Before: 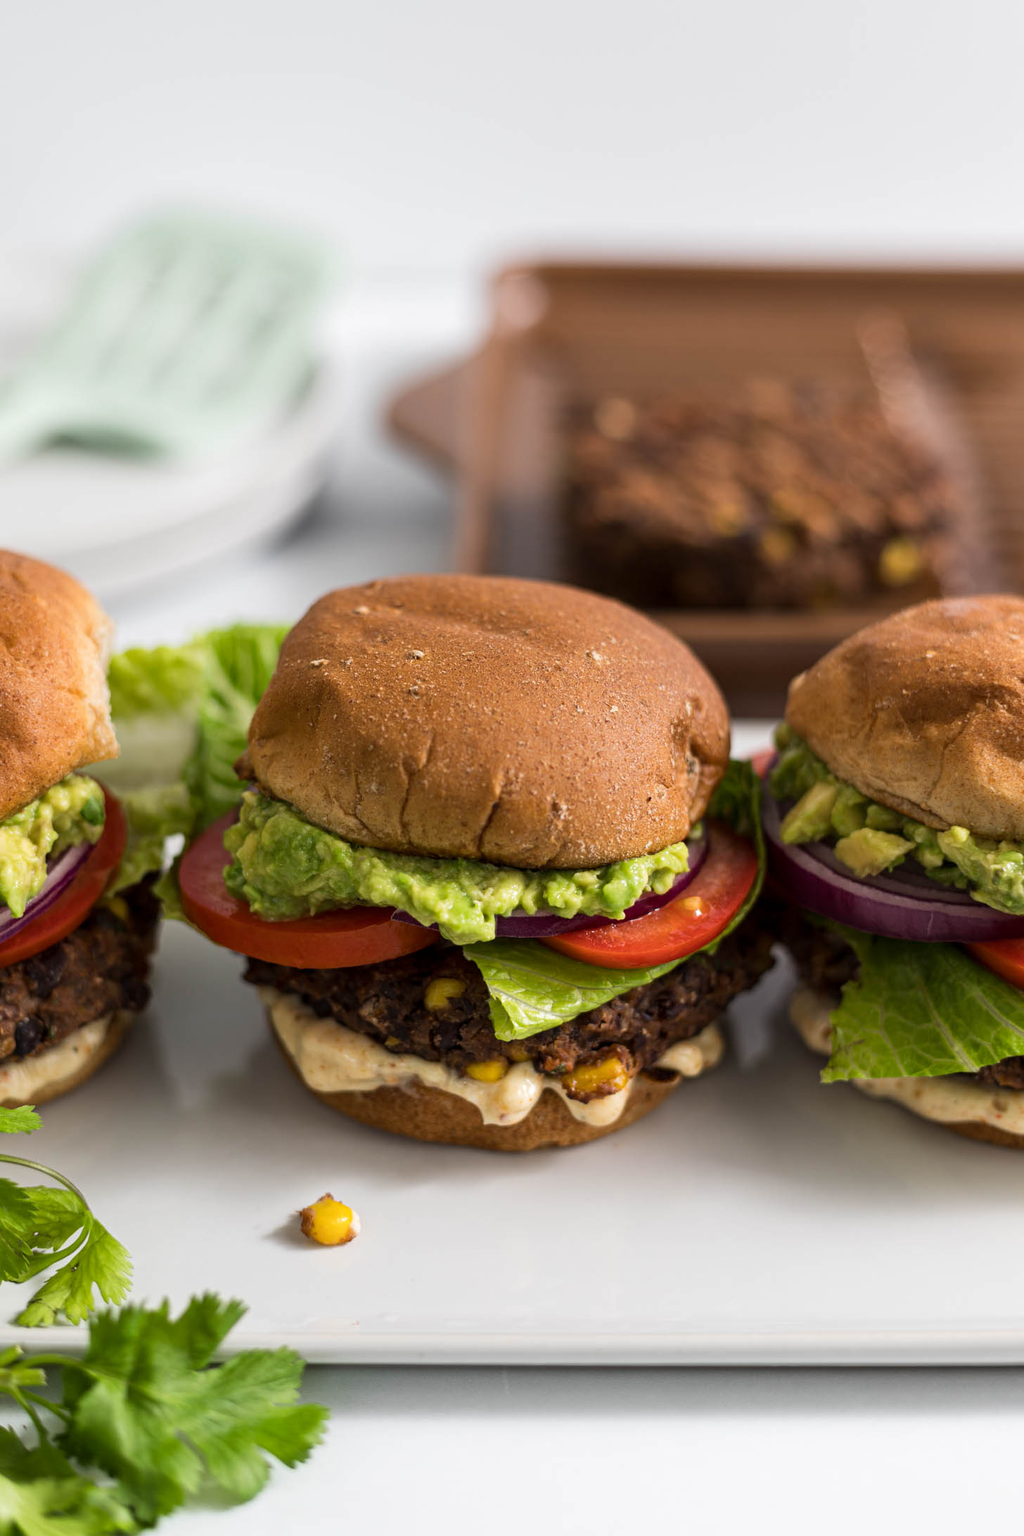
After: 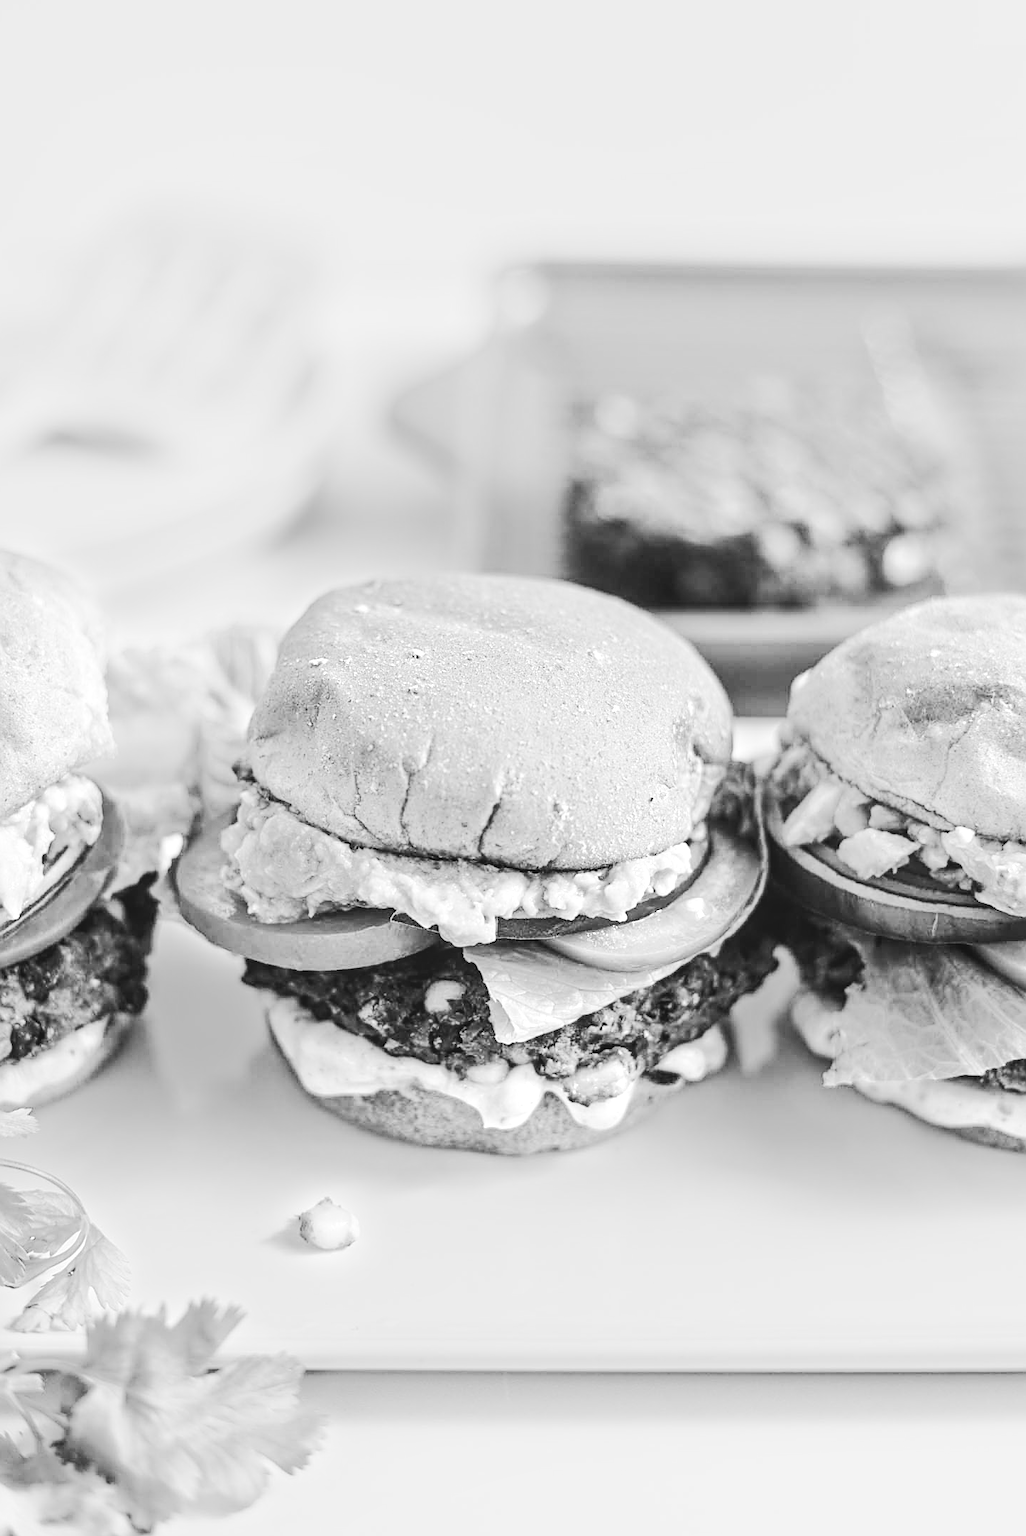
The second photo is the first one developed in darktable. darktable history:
exposure: black level correction 0, exposure 1.975 EV, compensate exposure bias true, compensate highlight preservation false
crop: left 0.434%, top 0.485%, right 0.244%, bottom 0.386%
color balance rgb: global offset › luminance 0.71%, perceptual saturation grading › global saturation -11.5%, perceptual brilliance grading › highlights 17.77%, perceptual brilliance grading › mid-tones 31.71%, perceptual brilliance grading › shadows -31.01%, global vibrance 50%
base curve: curves: ch0 [(0, 0) (0, 0.001) (0.001, 0.001) (0.004, 0.002) (0.007, 0.004) (0.015, 0.013) (0.033, 0.045) (0.052, 0.096) (0.075, 0.17) (0.099, 0.241) (0.163, 0.42) (0.219, 0.55) (0.259, 0.616) (0.327, 0.722) (0.365, 0.765) (0.522, 0.873) (0.547, 0.881) (0.689, 0.919) (0.826, 0.952) (1, 1)], preserve colors none
sharpen: on, module defaults
monochrome: a 79.32, b 81.83, size 1.1
local contrast: detail 110%
